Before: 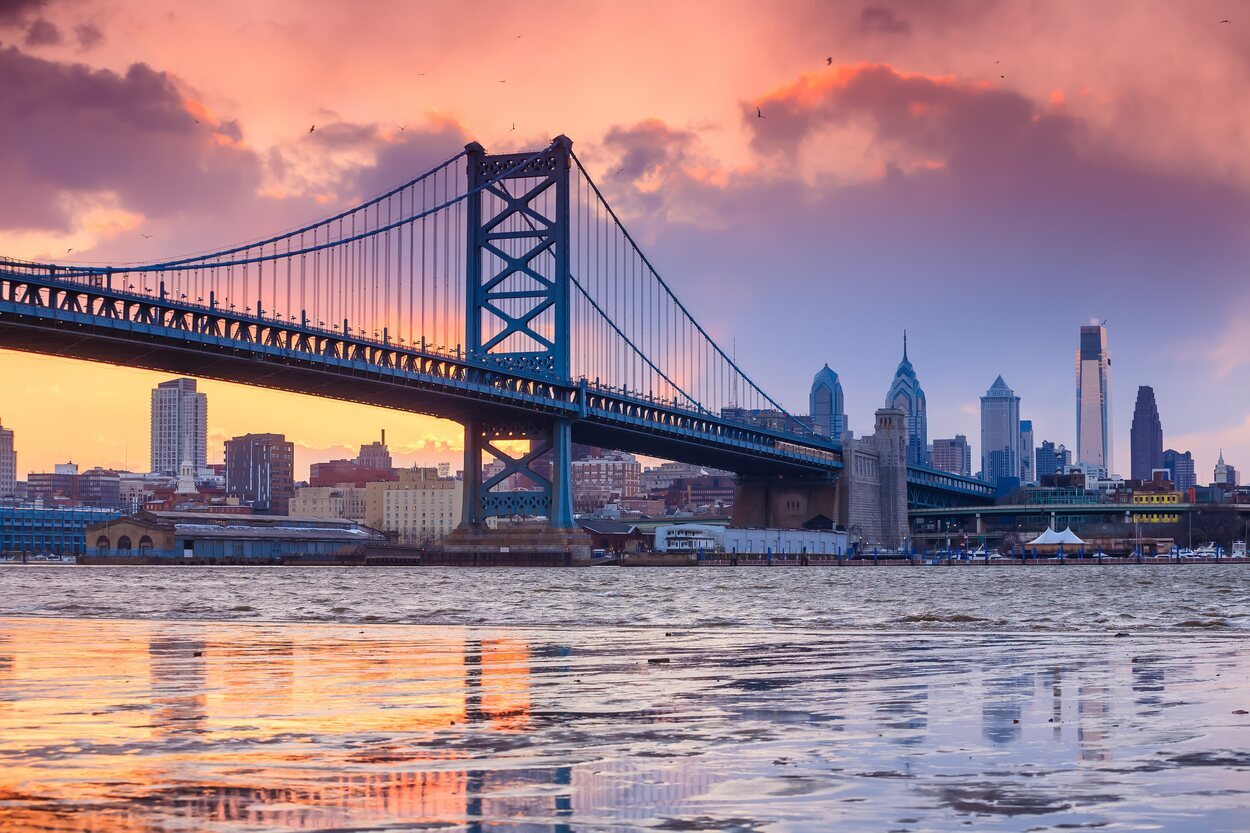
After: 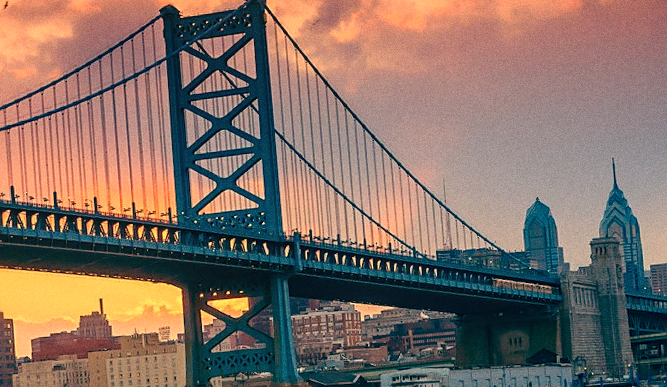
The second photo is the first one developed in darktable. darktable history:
crop: left 20.932%, top 15.471%, right 21.848%, bottom 34.081%
white balance: red 1.127, blue 0.943
sharpen: radius 1.864, amount 0.398, threshold 1.271
rotate and perspective: rotation -4.57°, crop left 0.054, crop right 0.944, crop top 0.087, crop bottom 0.914
color balance: mode lift, gamma, gain (sRGB), lift [1, 0.69, 1, 1], gamma [1, 1.482, 1, 1], gain [1, 1, 1, 0.802]
local contrast: detail 110%
grain: strength 26%
